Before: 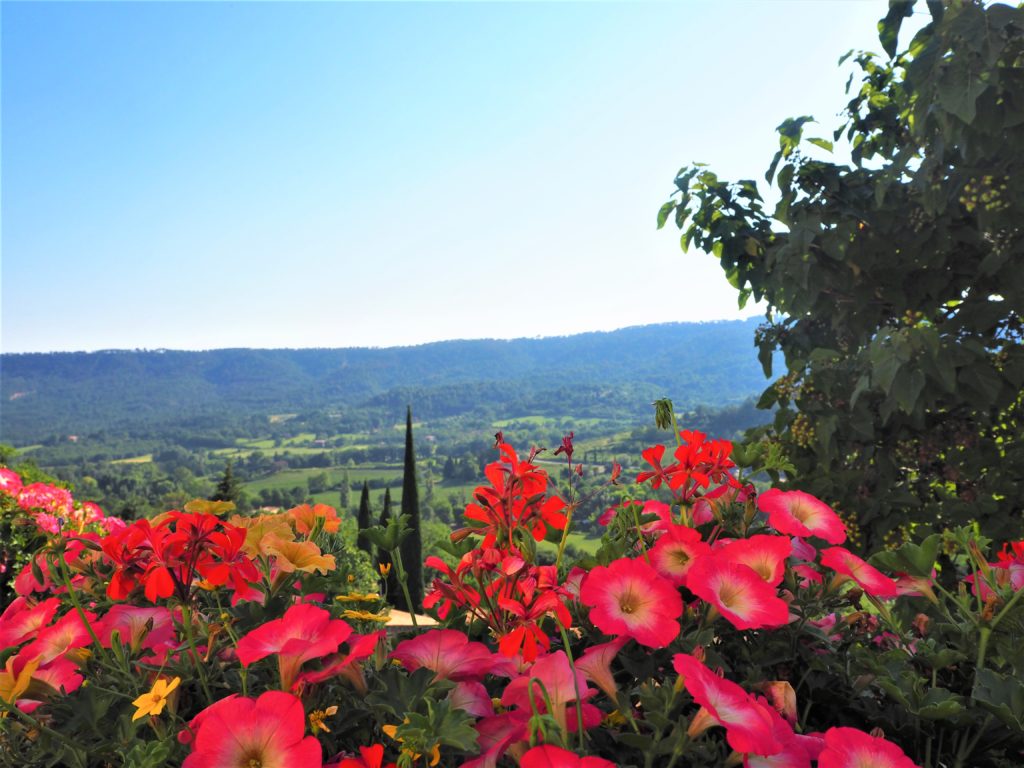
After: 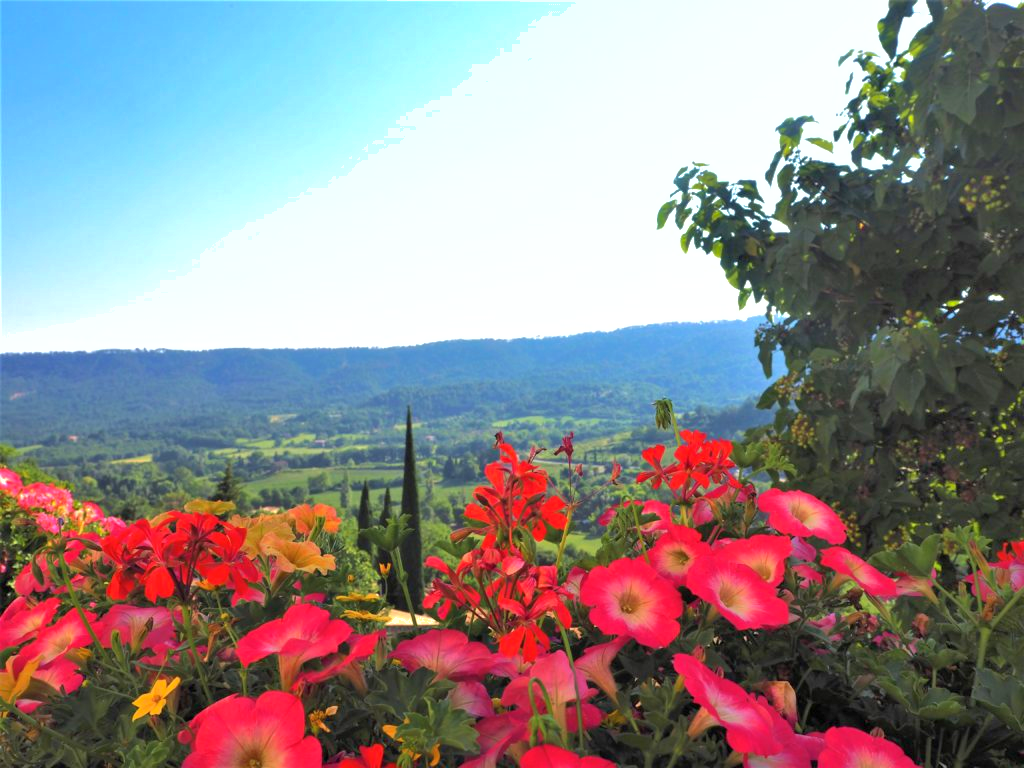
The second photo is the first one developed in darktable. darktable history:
shadows and highlights: on, module defaults
velvia: strength 15.2%
exposure: exposure 0.294 EV, compensate highlight preservation false
